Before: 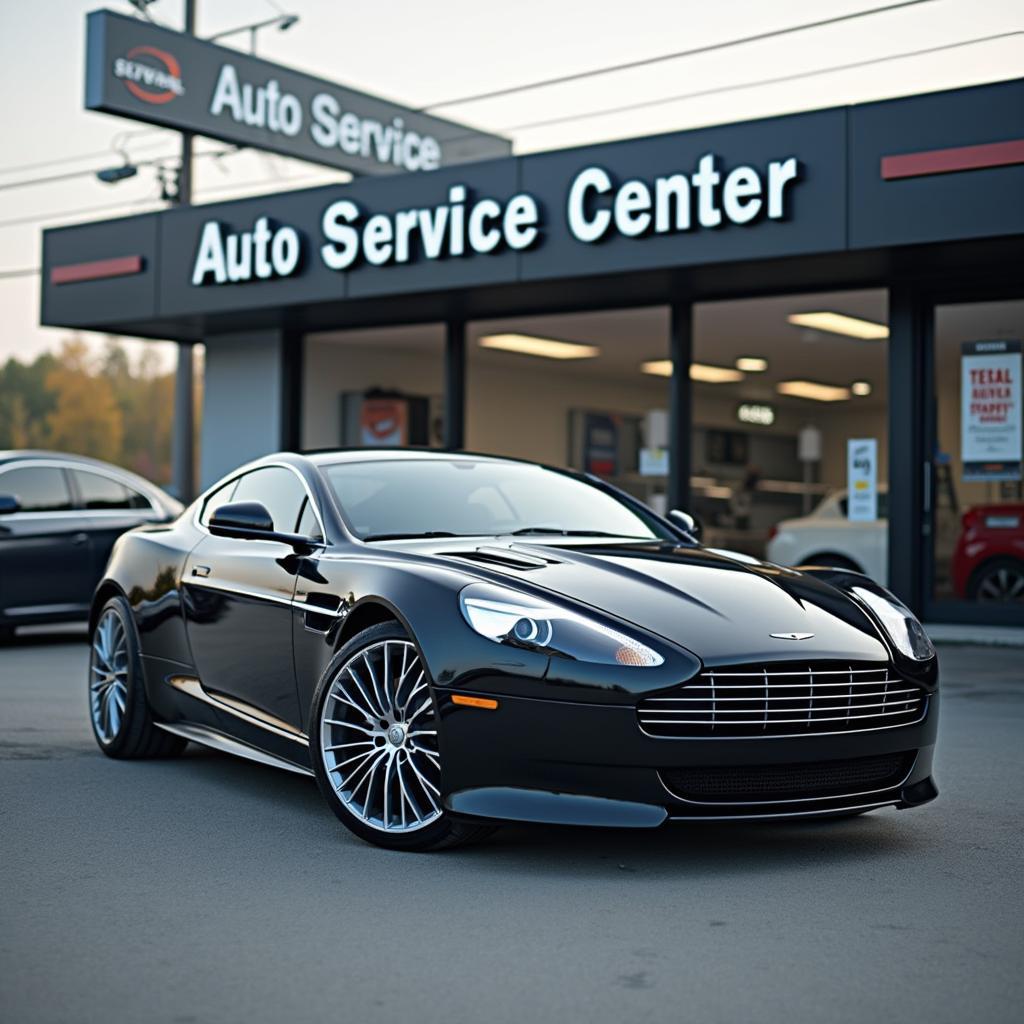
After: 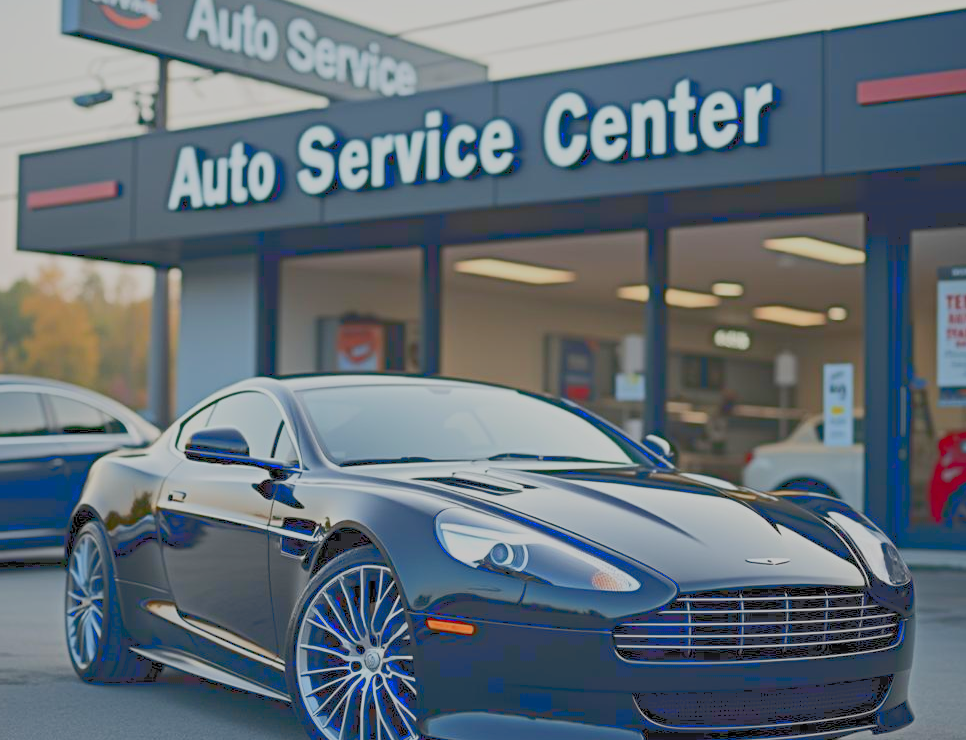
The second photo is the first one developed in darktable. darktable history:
crop: left 2.412%, top 7.385%, right 3.184%, bottom 20.288%
tone curve: curves: ch0 [(0, 0) (0.003, 0.217) (0.011, 0.217) (0.025, 0.229) (0.044, 0.243) (0.069, 0.253) (0.1, 0.265) (0.136, 0.281) (0.177, 0.305) (0.224, 0.331) (0.277, 0.369) (0.335, 0.415) (0.399, 0.472) (0.468, 0.543) (0.543, 0.609) (0.623, 0.676) (0.709, 0.734) (0.801, 0.798) (0.898, 0.849) (1, 1)], color space Lab, linked channels, preserve colors none
filmic rgb: middle gray luminance 4.5%, black relative exposure -13.06 EV, white relative exposure 5.03 EV, target black luminance 0%, hardness 5.19, latitude 59.66%, contrast 0.759, highlights saturation mix 4.07%, shadows ↔ highlights balance 26.04%
